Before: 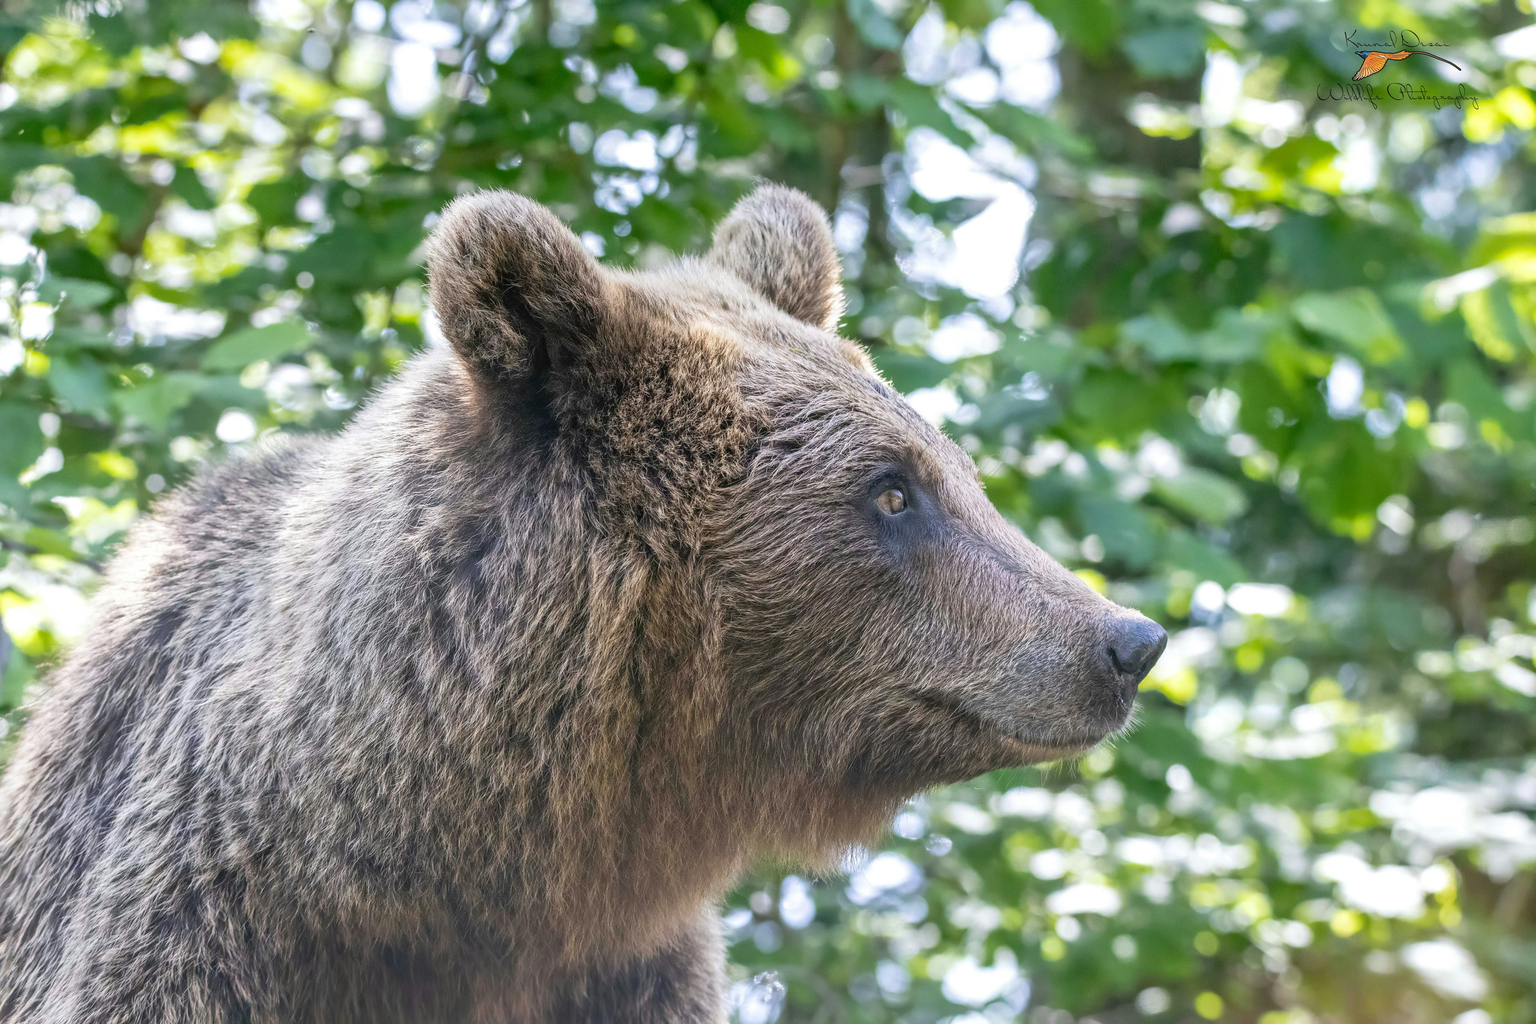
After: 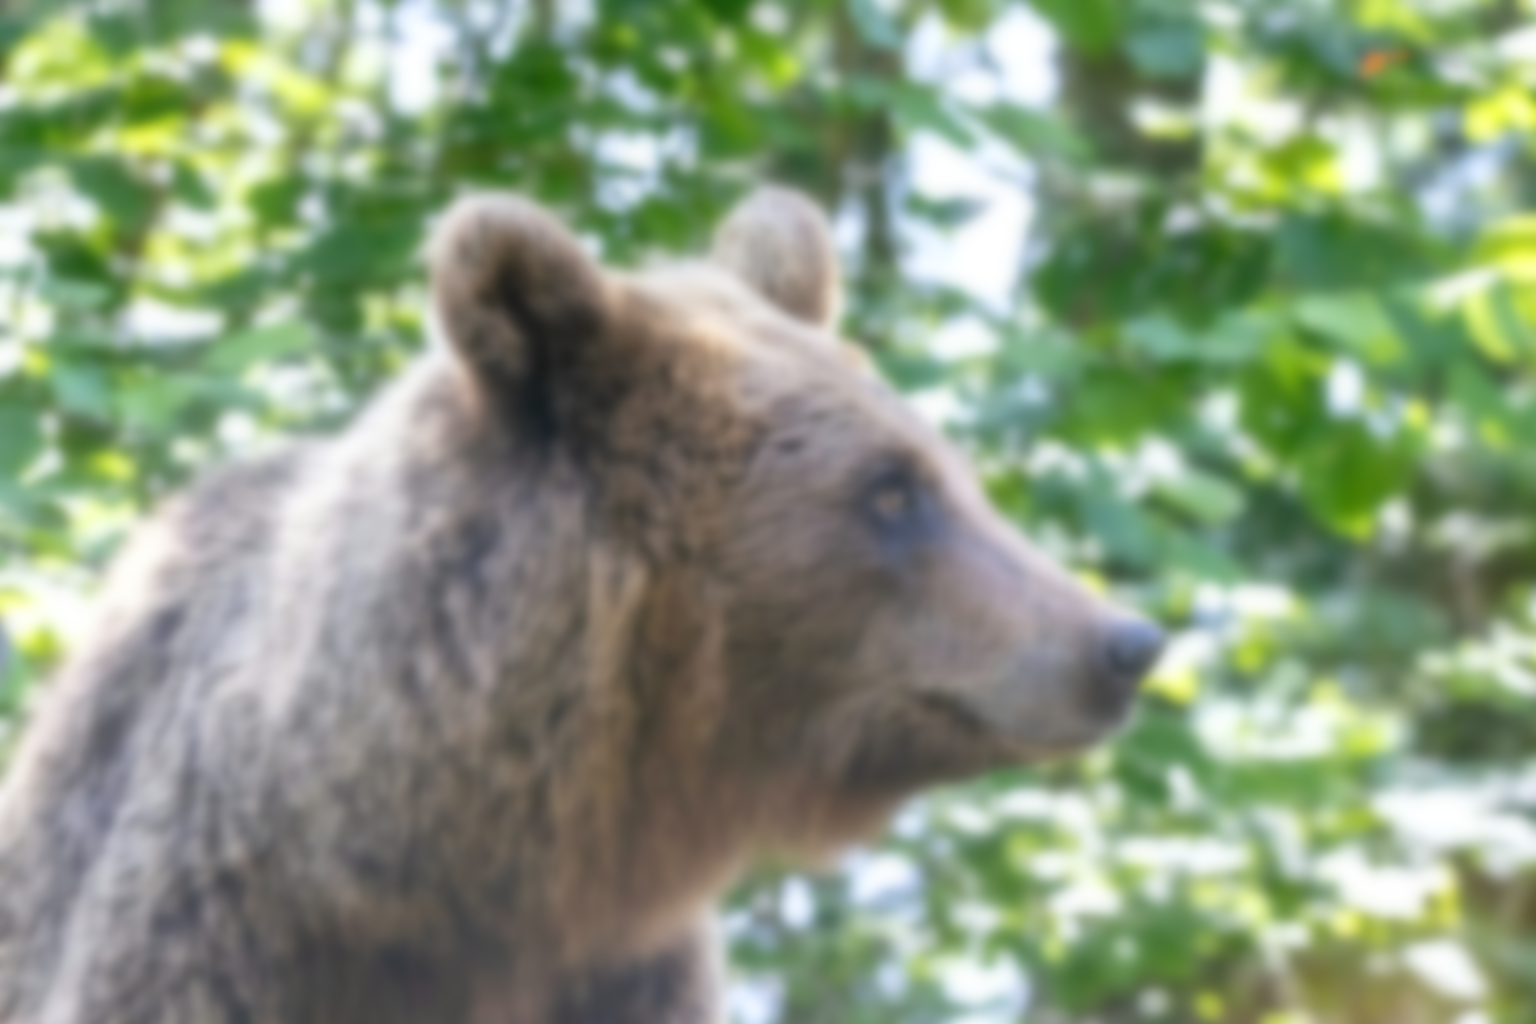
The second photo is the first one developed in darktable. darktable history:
lowpass: radius 16, unbound 0
exposure: exposure 0.197 EV, compensate highlight preservation false
